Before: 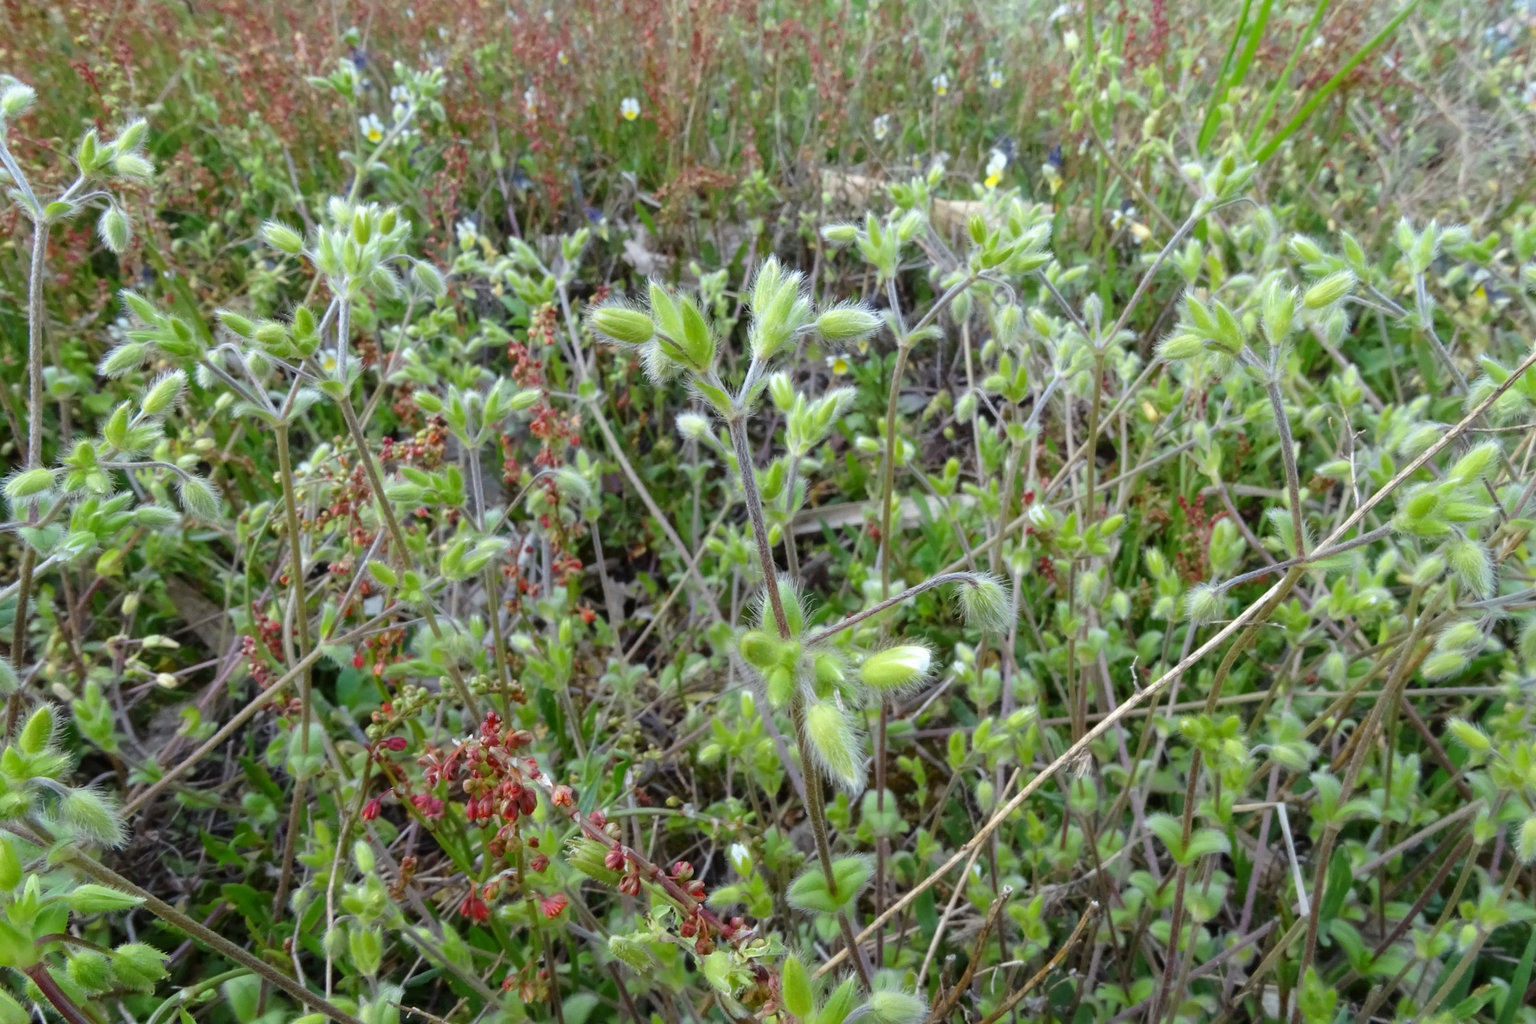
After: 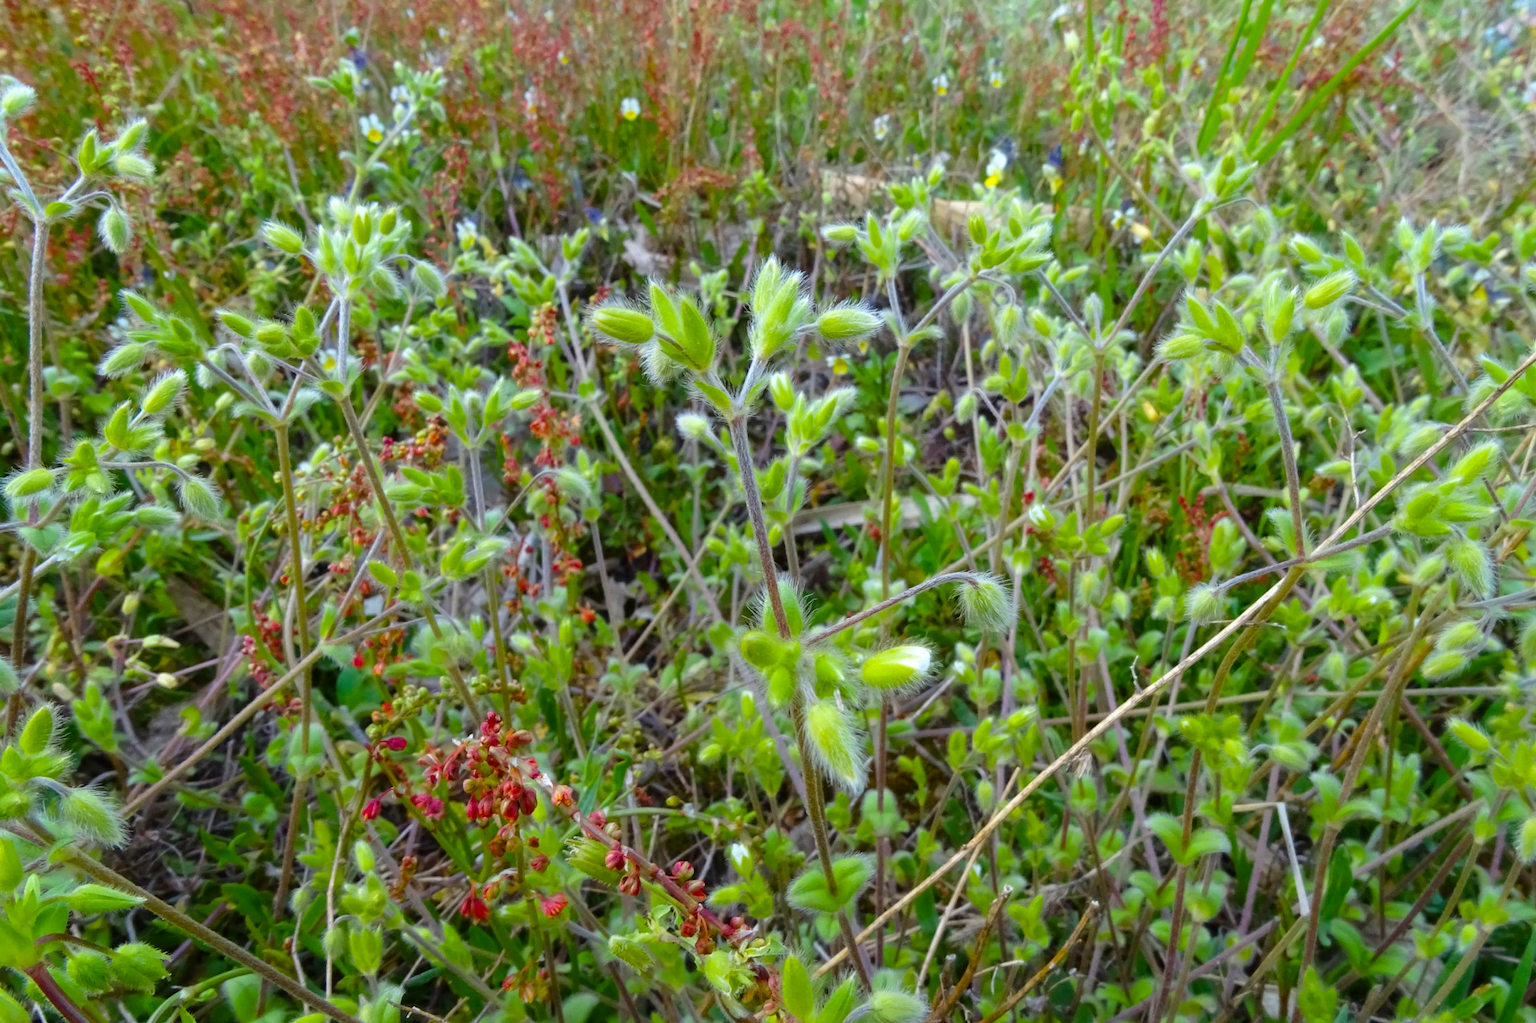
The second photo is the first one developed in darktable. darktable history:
color balance rgb: perceptual saturation grading › global saturation 35.996%, global vibrance 25.097%
